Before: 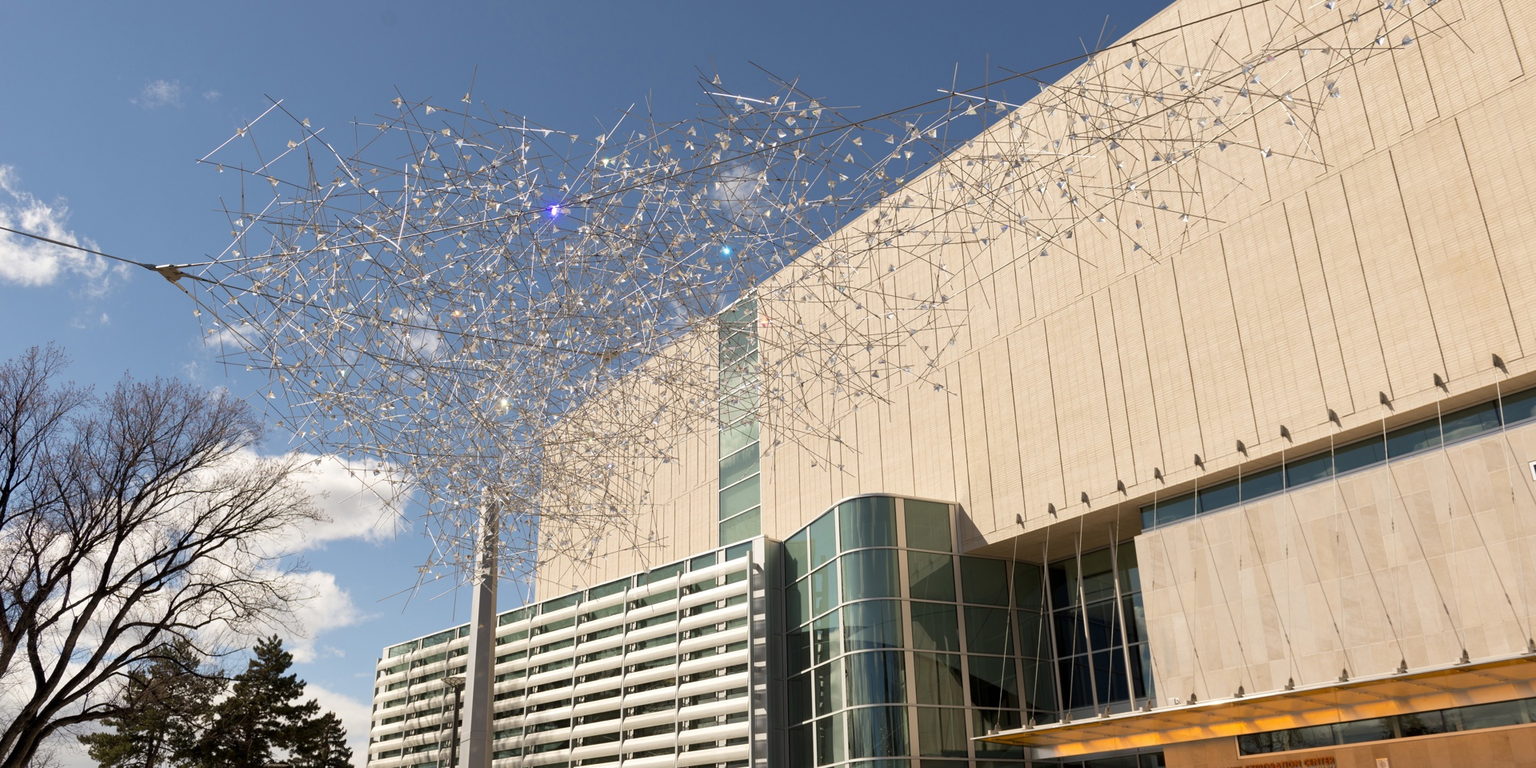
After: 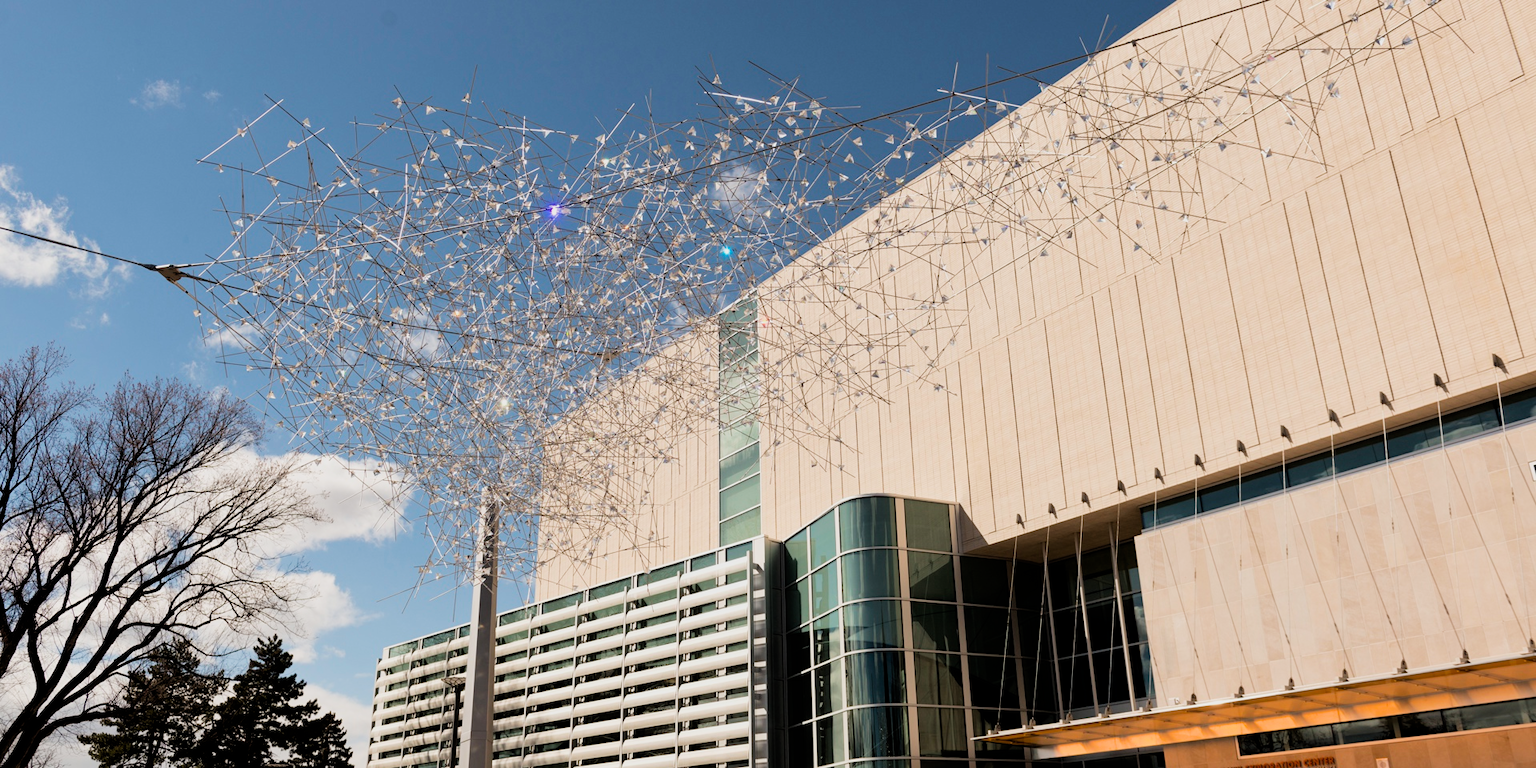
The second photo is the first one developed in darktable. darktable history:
filmic rgb: black relative exposure -5.02 EV, white relative exposure 3.54 EV, hardness 3.16, contrast 1.299, highlights saturation mix -48.93%, iterations of high-quality reconstruction 0
